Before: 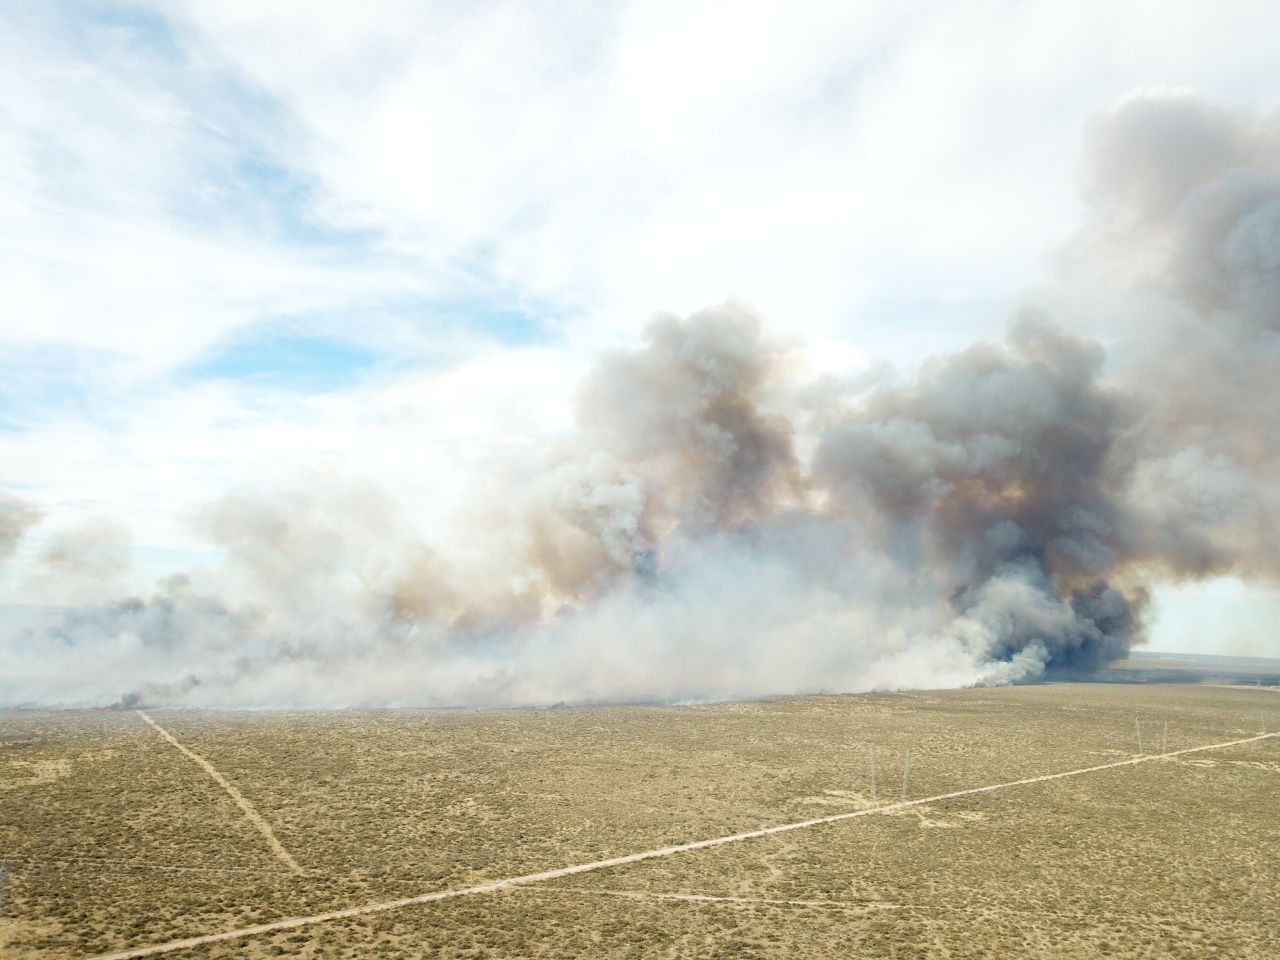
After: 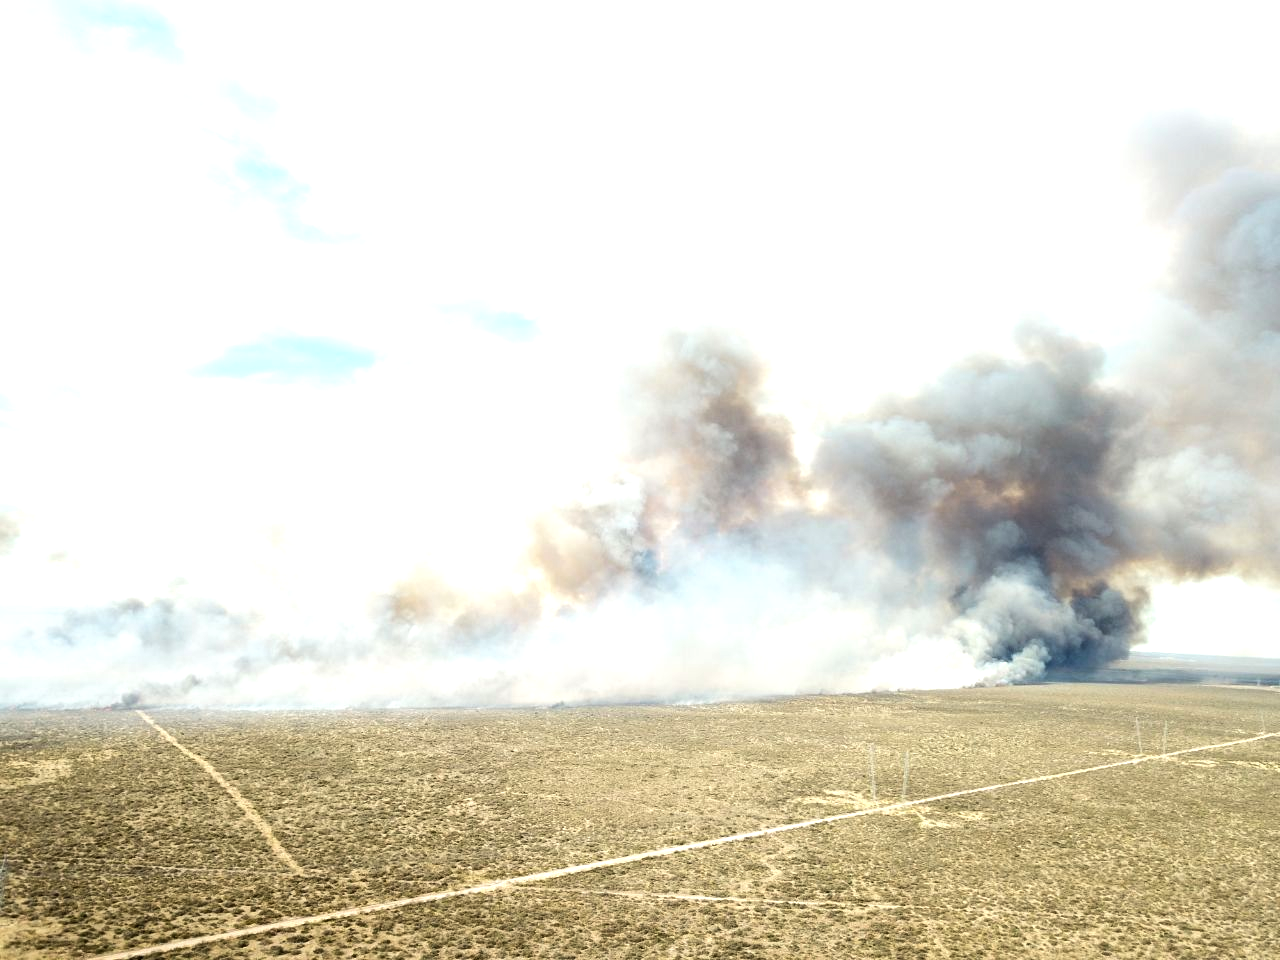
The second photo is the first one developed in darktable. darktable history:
tone equalizer: -8 EV -0.772 EV, -7 EV -0.71 EV, -6 EV -0.57 EV, -5 EV -0.377 EV, -3 EV 0.372 EV, -2 EV 0.6 EV, -1 EV 0.688 EV, +0 EV 0.778 EV, edges refinement/feathering 500, mask exposure compensation -1.57 EV, preserve details no
